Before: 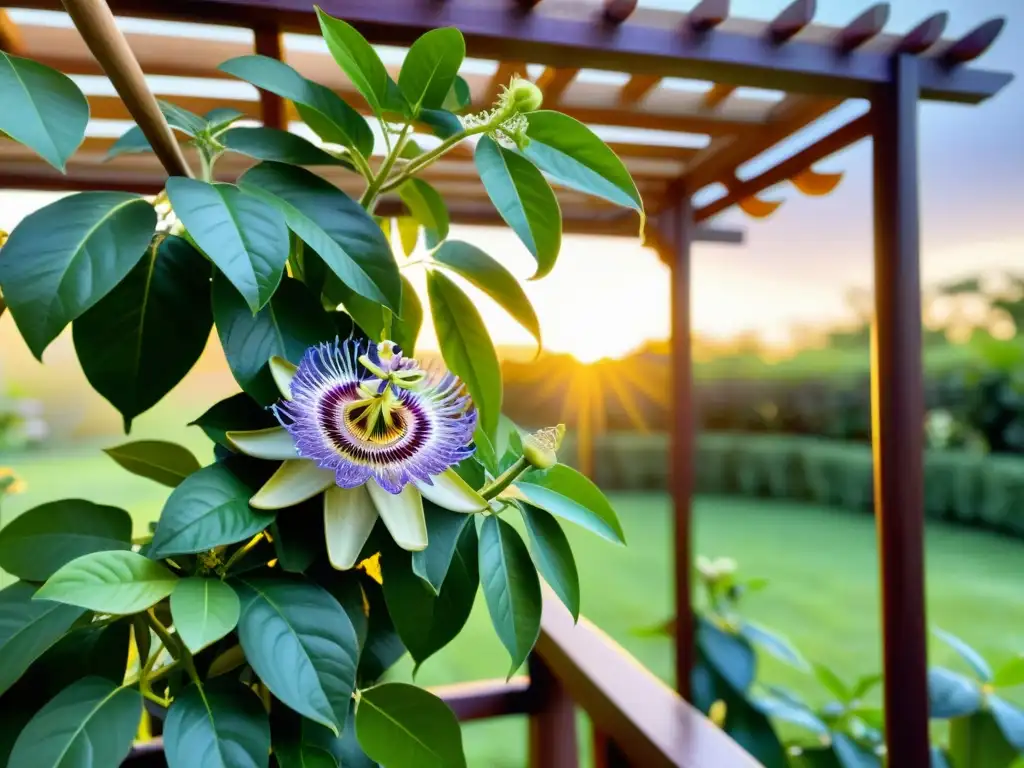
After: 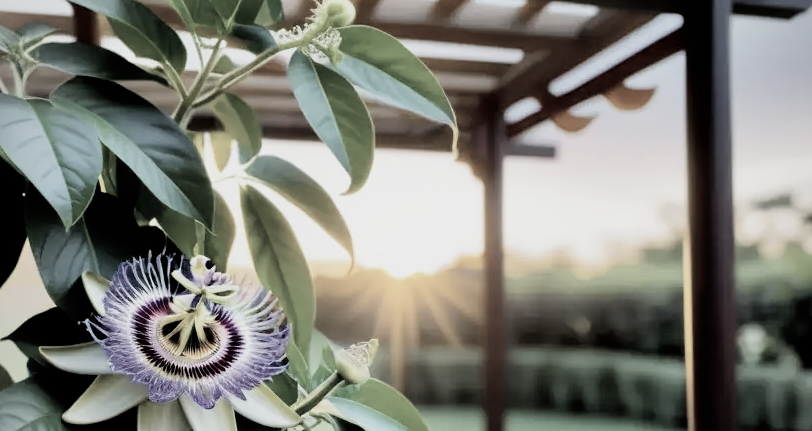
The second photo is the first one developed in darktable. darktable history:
exposure: black level correction 0, compensate exposure bias true, compensate highlight preservation false
vignetting: fall-off radius 61.03%, brightness -0.282
crop: left 18.35%, top 11.077%, right 2.304%, bottom 32.775%
filmic rgb: black relative exposure -5.11 EV, white relative exposure 3.56 EV, hardness 3.19, contrast 1.297, highlights saturation mix -49.12%
shadows and highlights: highlights 69.98, soften with gaussian
color zones: curves: ch1 [(0, 0.34) (0.143, 0.164) (0.286, 0.152) (0.429, 0.176) (0.571, 0.173) (0.714, 0.188) (0.857, 0.199) (1, 0.34)]
